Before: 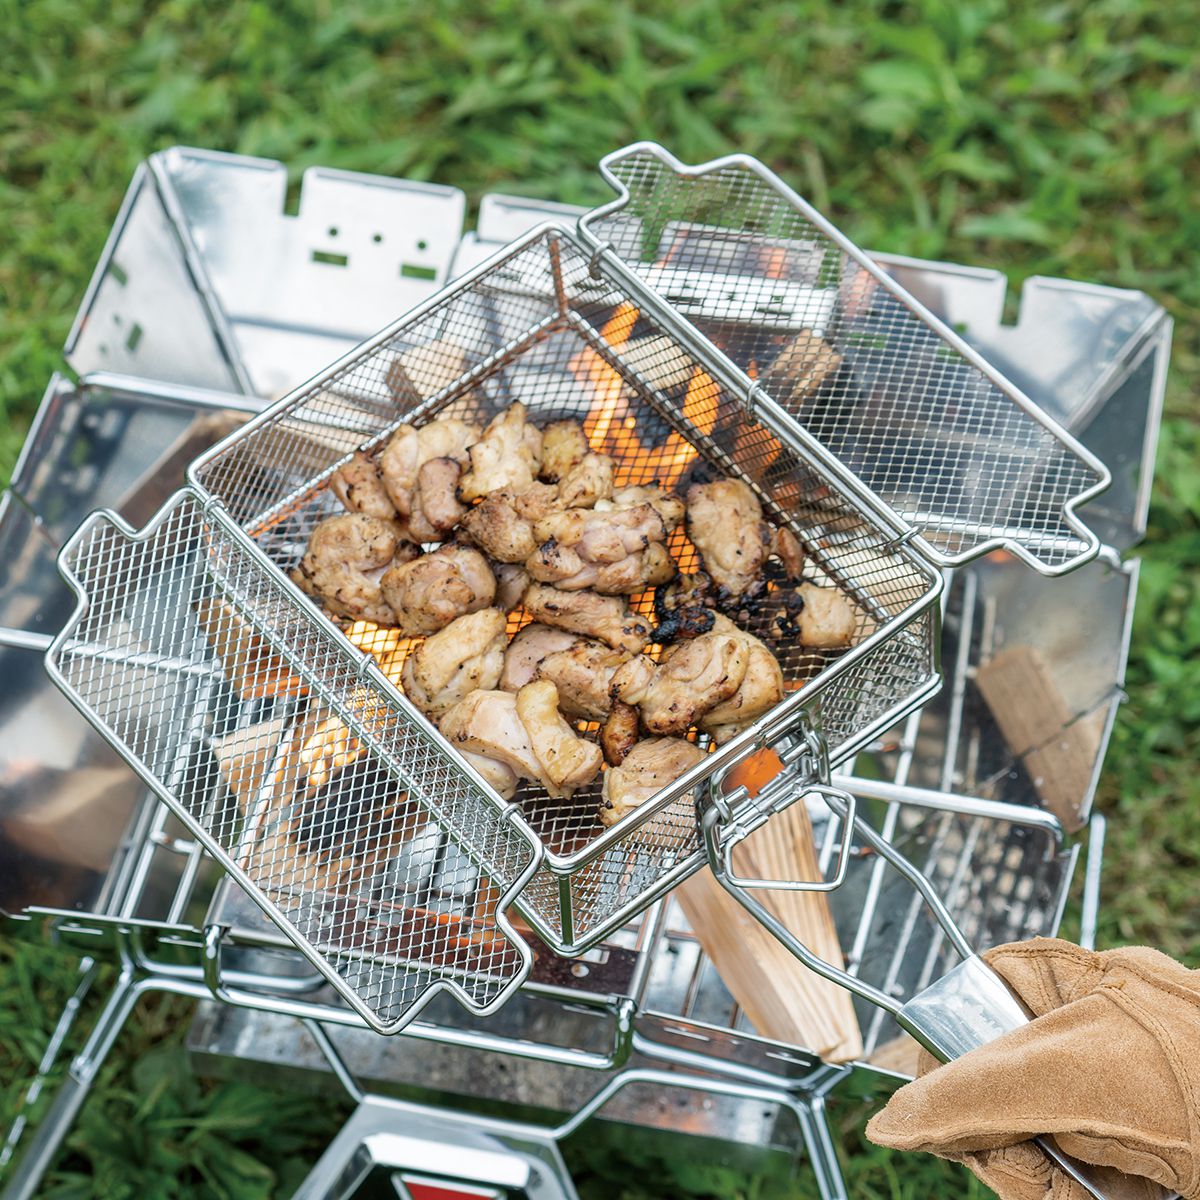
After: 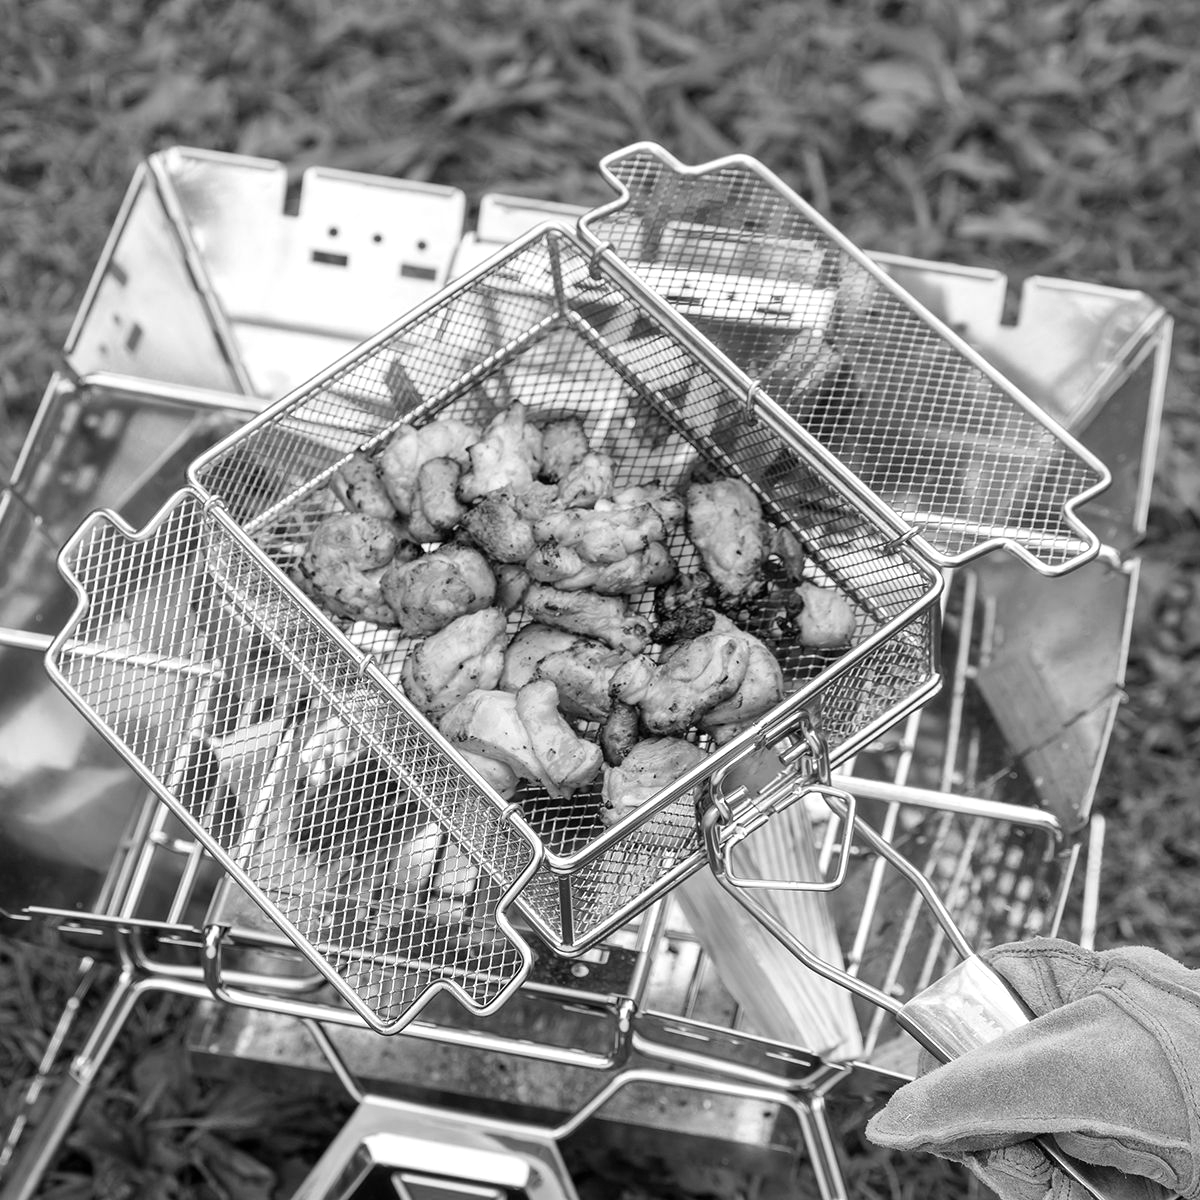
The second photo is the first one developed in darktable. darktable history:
color calibration: output gray [0.21, 0.42, 0.37, 0], gray › normalize channels true, illuminant same as pipeline (D50), adaptation XYZ, x 0.346, y 0.359, gamut compression 0
shadows and highlights: radius 44.78, white point adjustment 6.64, compress 79.65%, highlights color adjustment 78.42%, soften with gaussian
